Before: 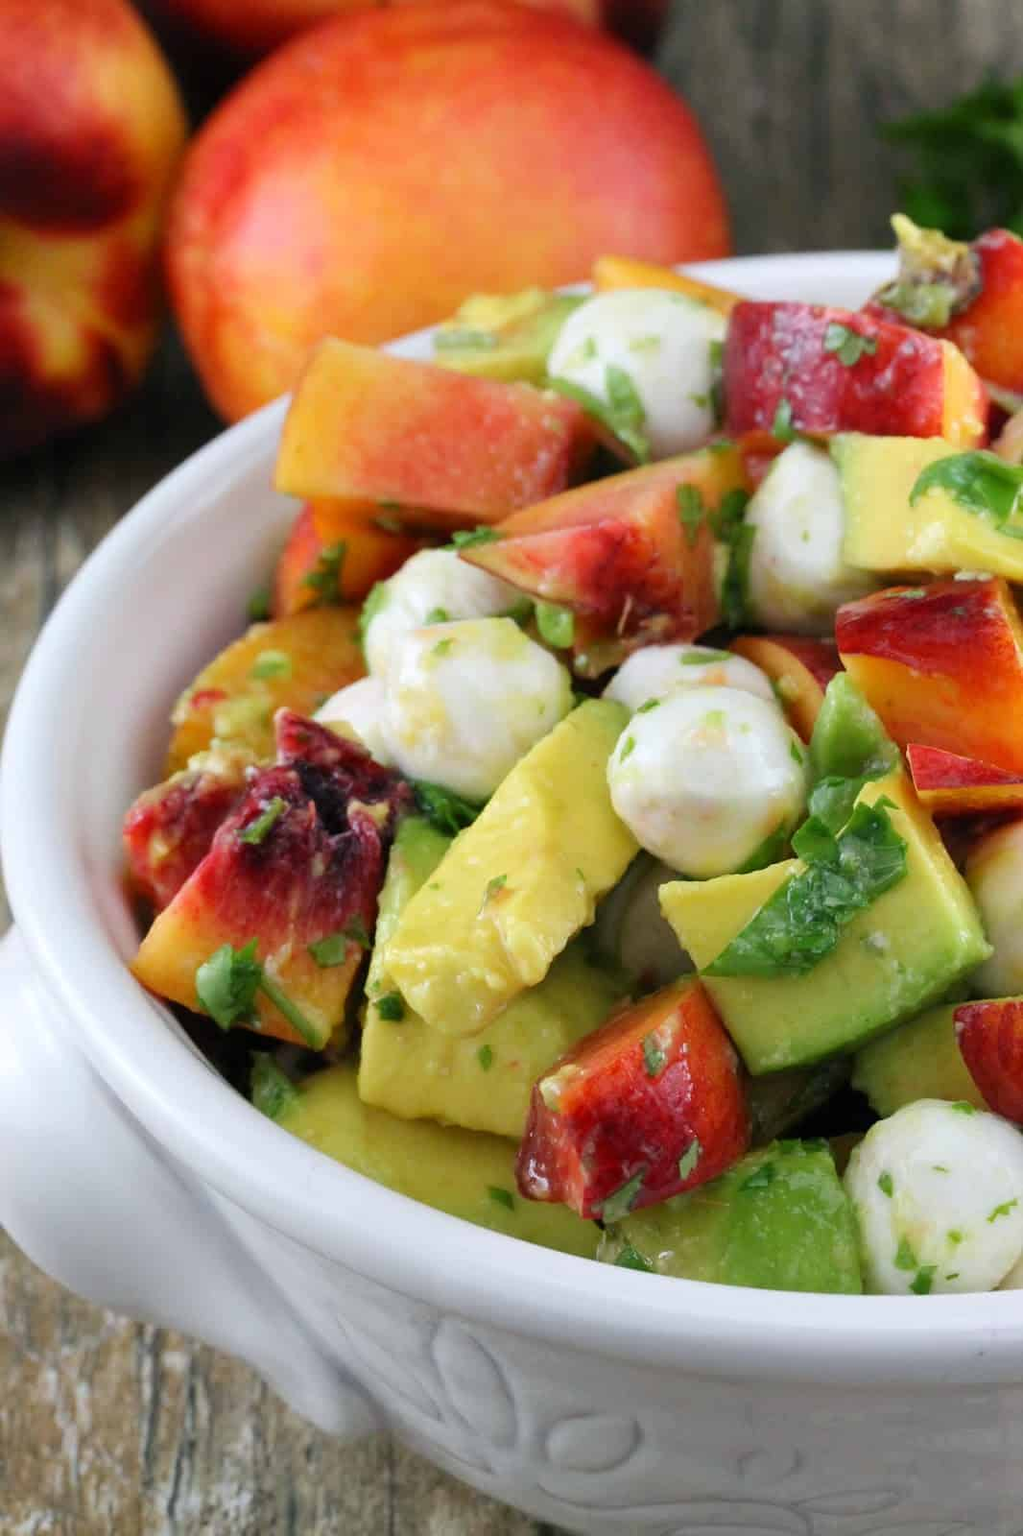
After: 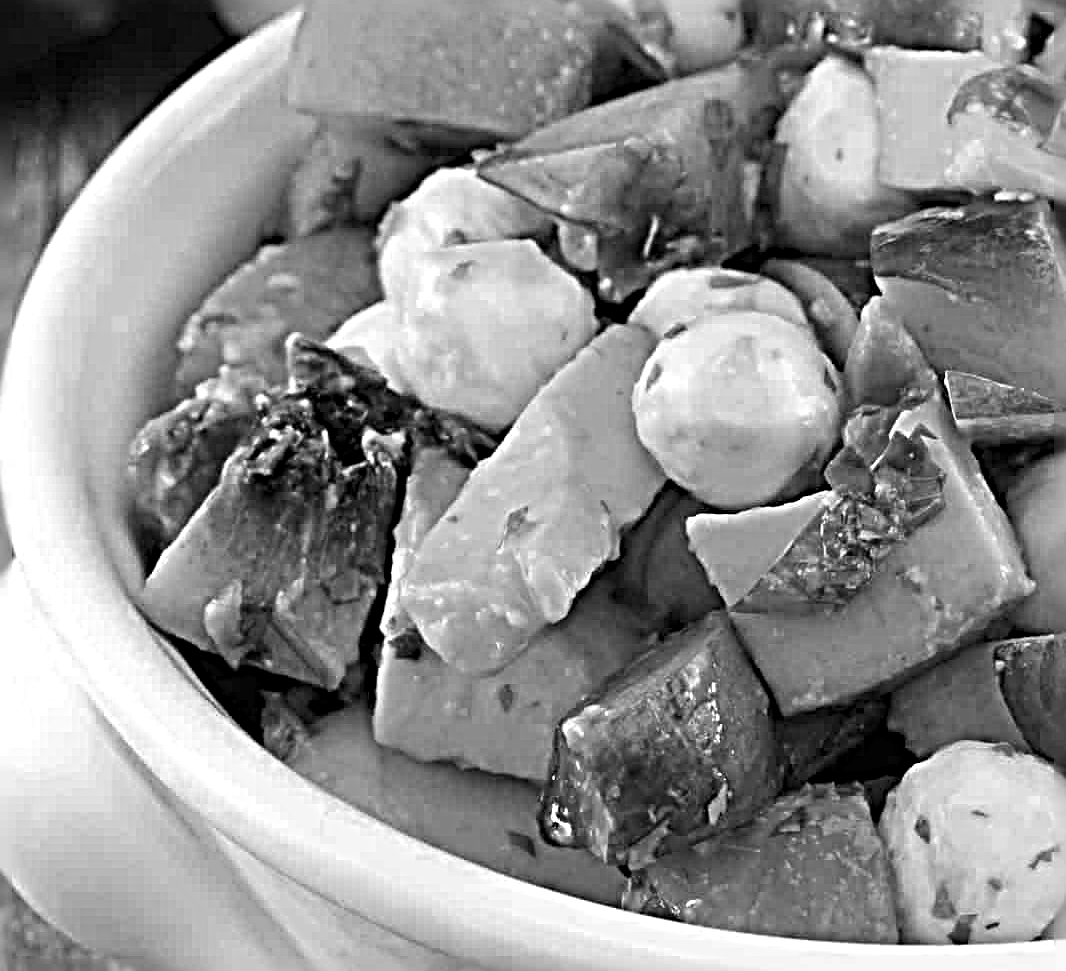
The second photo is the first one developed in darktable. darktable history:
crop and rotate: top 25.272%, bottom 14.011%
color zones: curves: ch0 [(0, 0.613) (0.01, 0.613) (0.245, 0.448) (0.498, 0.529) (0.642, 0.665) (0.879, 0.777) (0.99, 0.613)]; ch1 [(0, 0) (0.143, 0) (0.286, 0) (0.429, 0) (0.571, 0) (0.714, 0) (0.857, 0)]
sharpen: radius 6.248, amount 1.786, threshold 0.156
